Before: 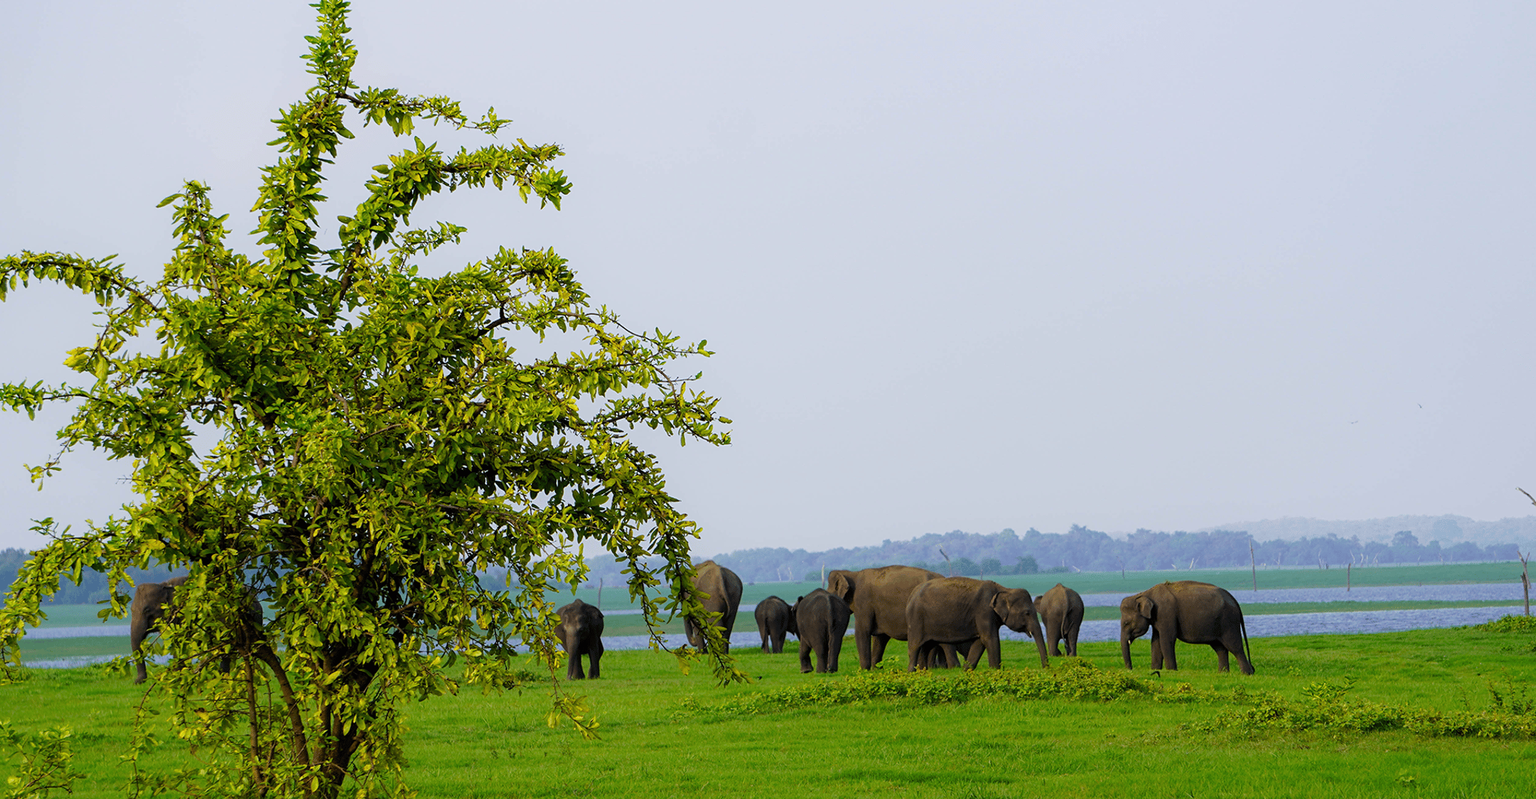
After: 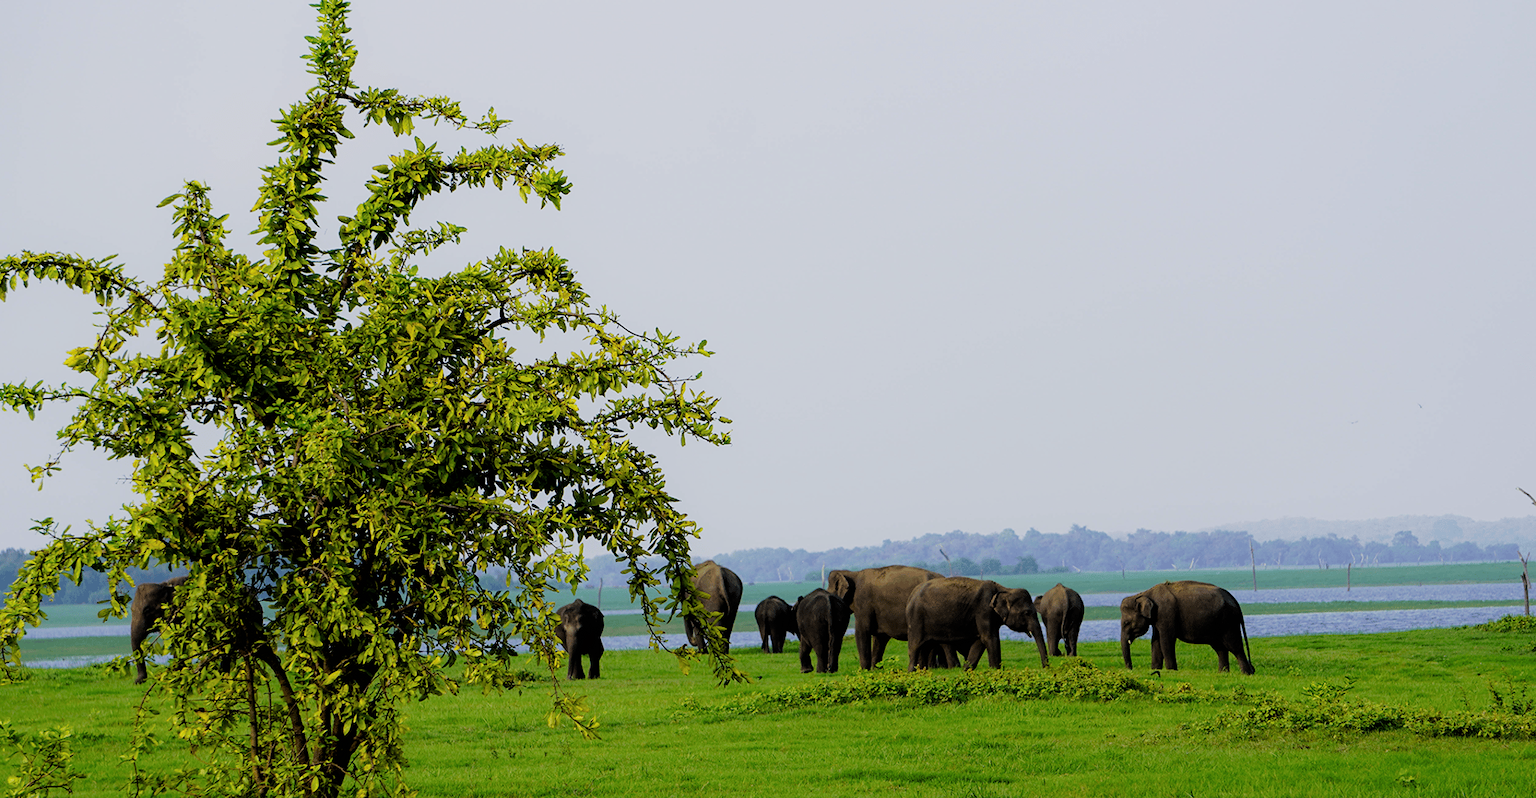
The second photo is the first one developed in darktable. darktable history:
filmic rgb: black relative exposure -5.12 EV, white relative exposure 3.52 EV, hardness 3.18, contrast 1.202, highlights saturation mix -49.87%
